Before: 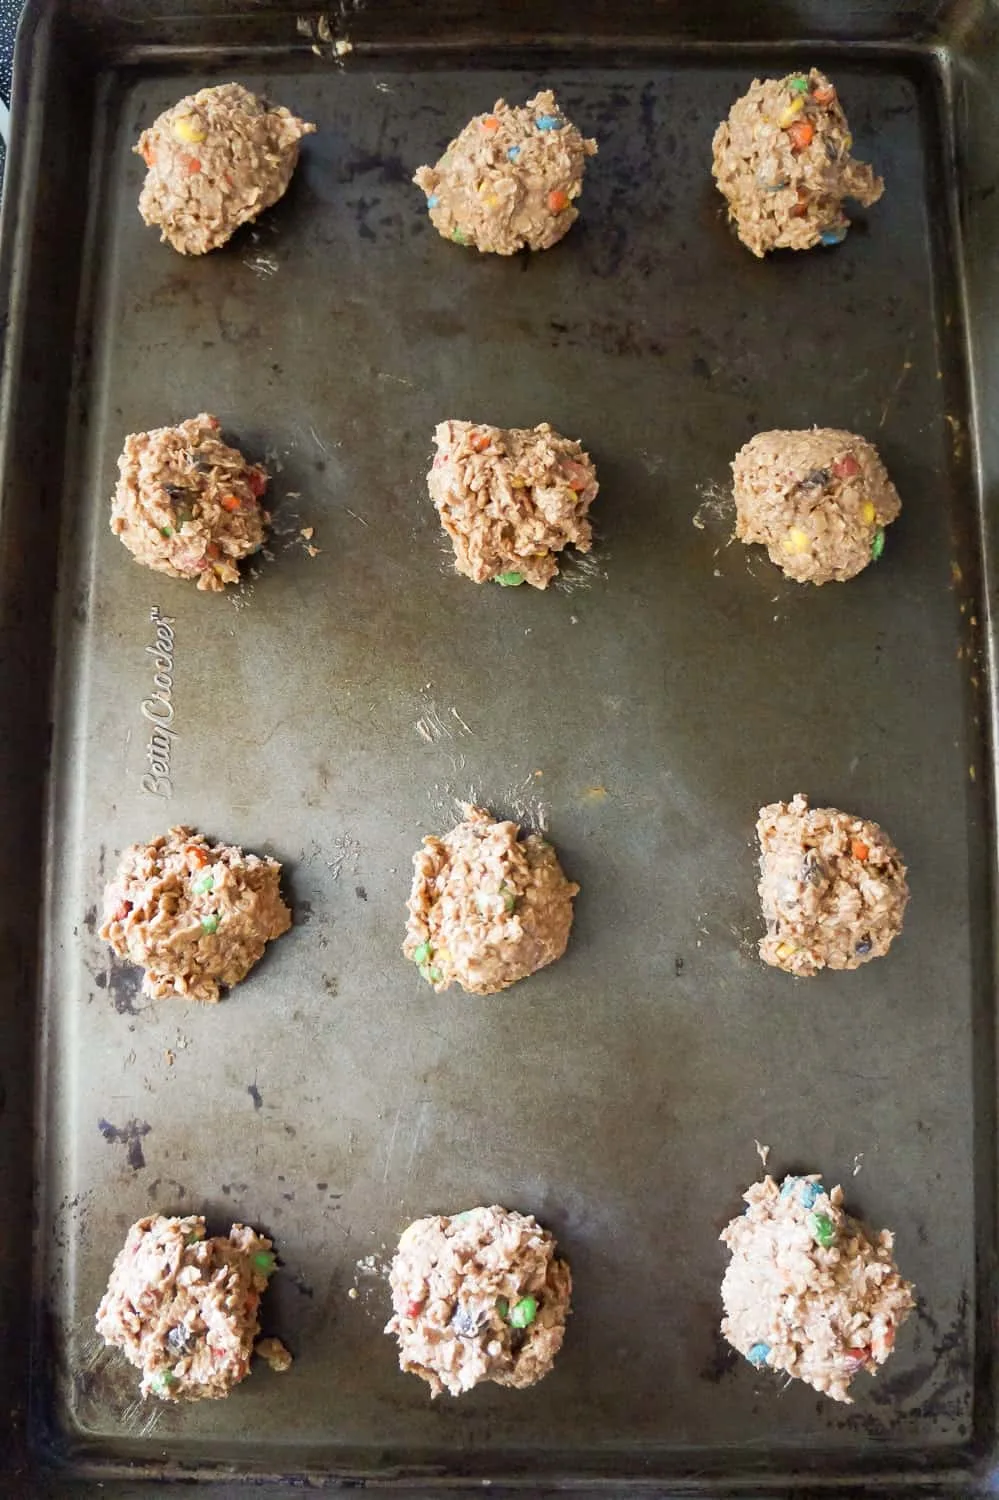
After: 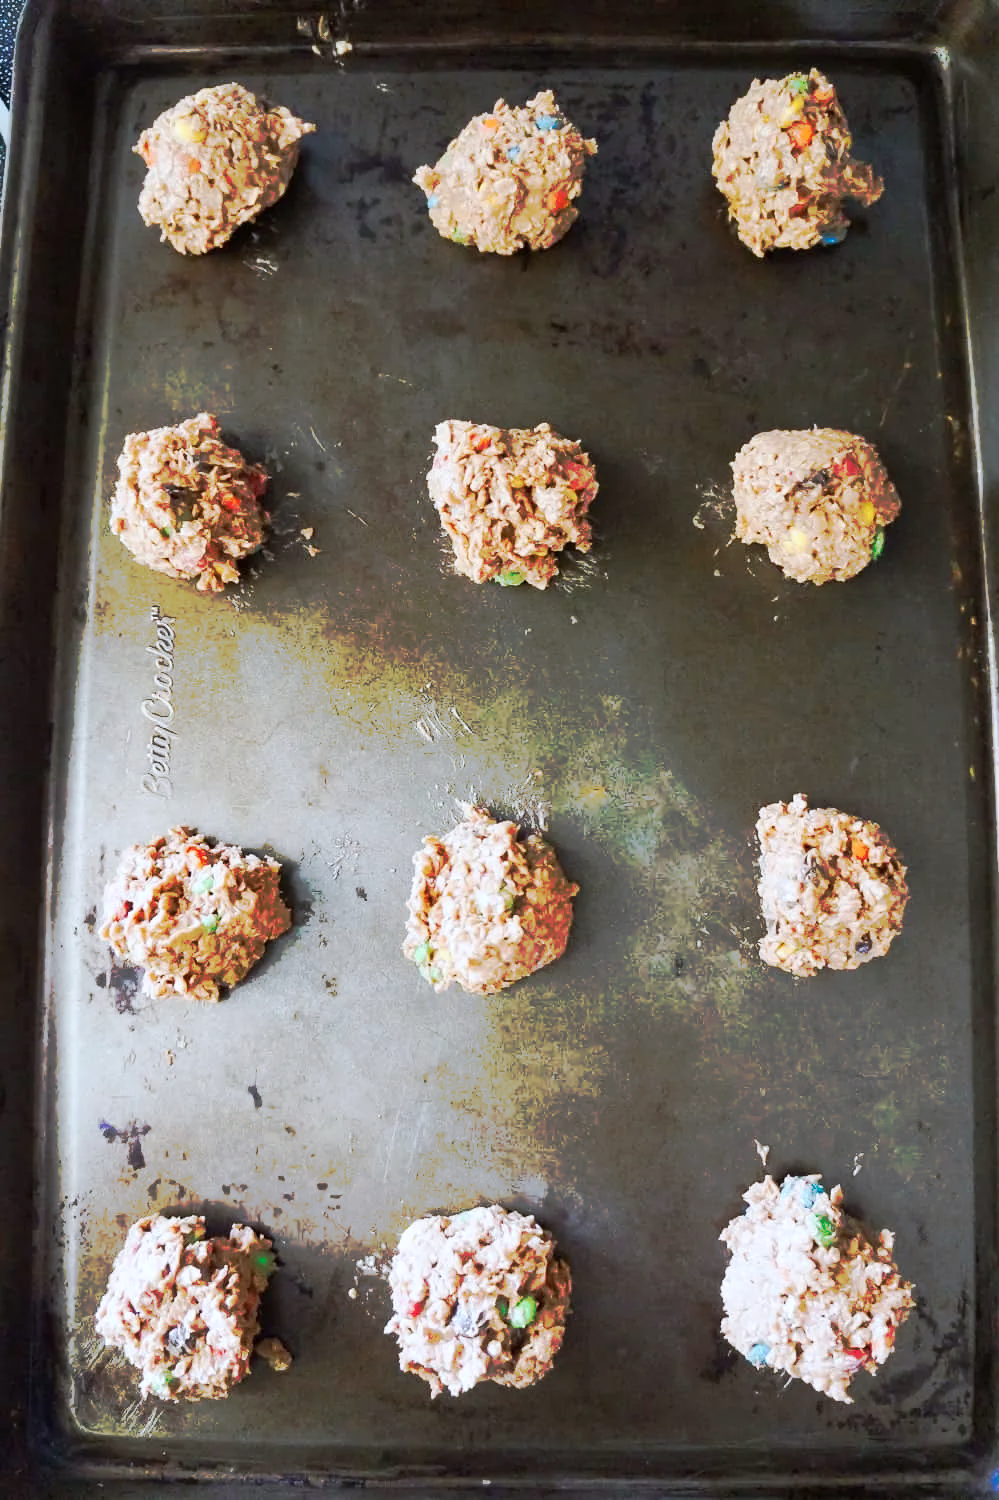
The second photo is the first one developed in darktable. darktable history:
color correction: highlights a* -0.829, highlights b* -8.59
tone curve: curves: ch0 [(0, 0) (0.003, 0.003) (0.011, 0.01) (0.025, 0.023) (0.044, 0.042) (0.069, 0.065) (0.1, 0.094) (0.136, 0.127) (0.177, 0.166) (0.224, 0.211) (0.277, 0.26) (0.335, 0.315) (0.399, 0.375) (0.468, 0.44) (0.543, 0.658) (0.623, 0.718) (0.709, 0.782) (0.801, 0.851) (0.898, 0.923) (1, 1)], preserve colors none
